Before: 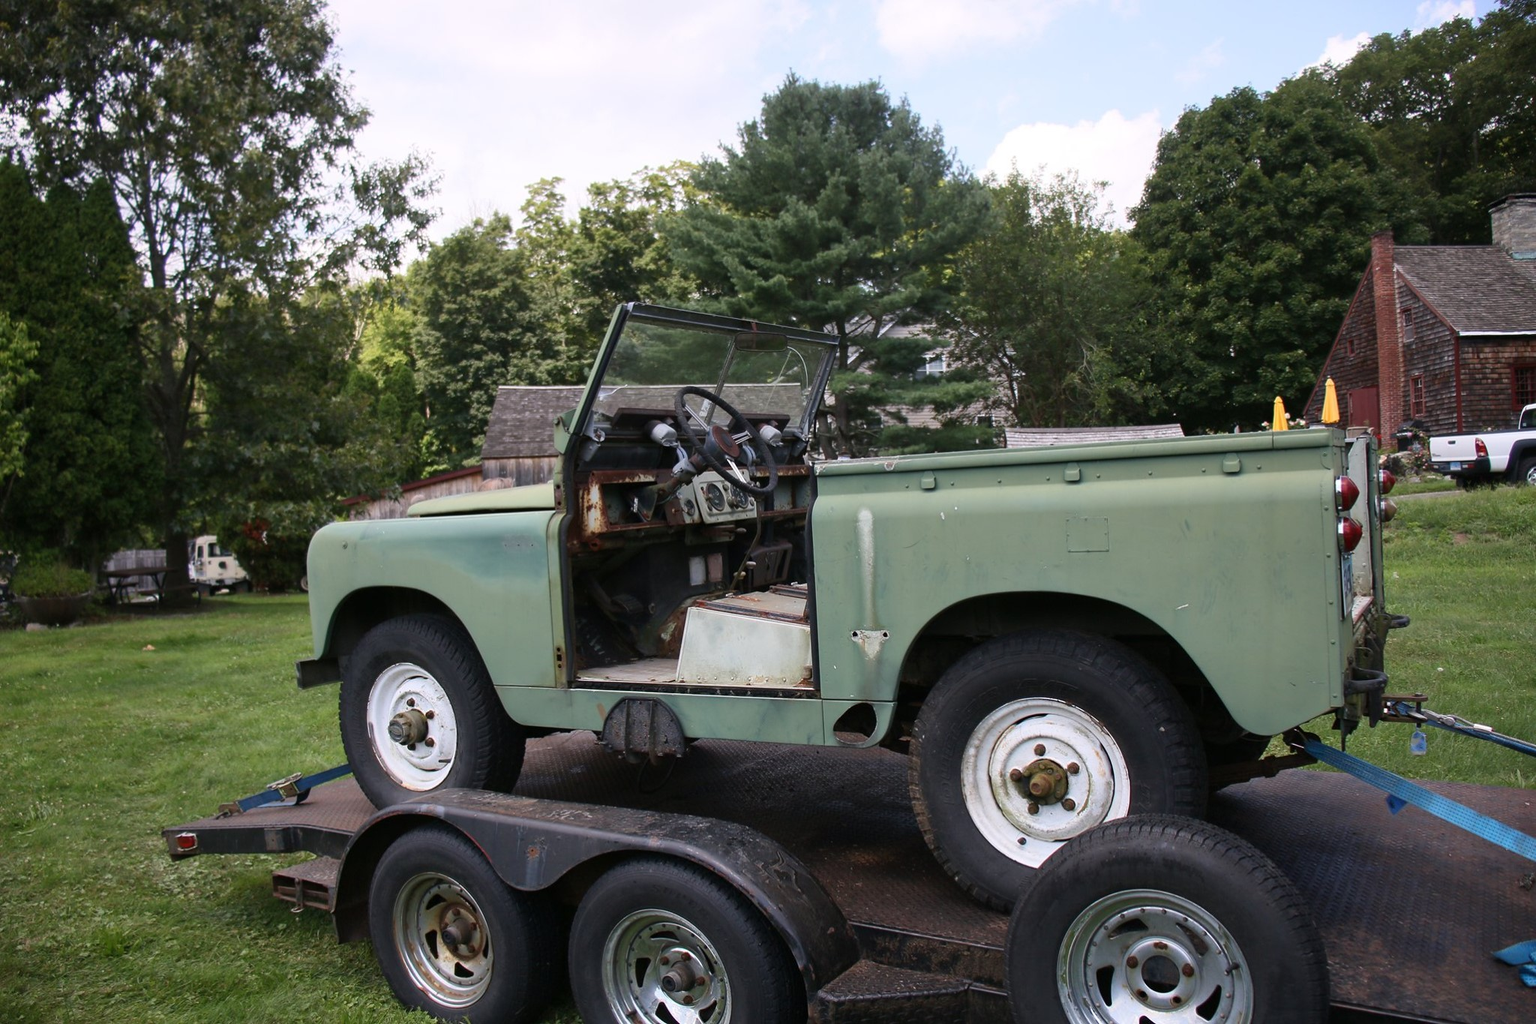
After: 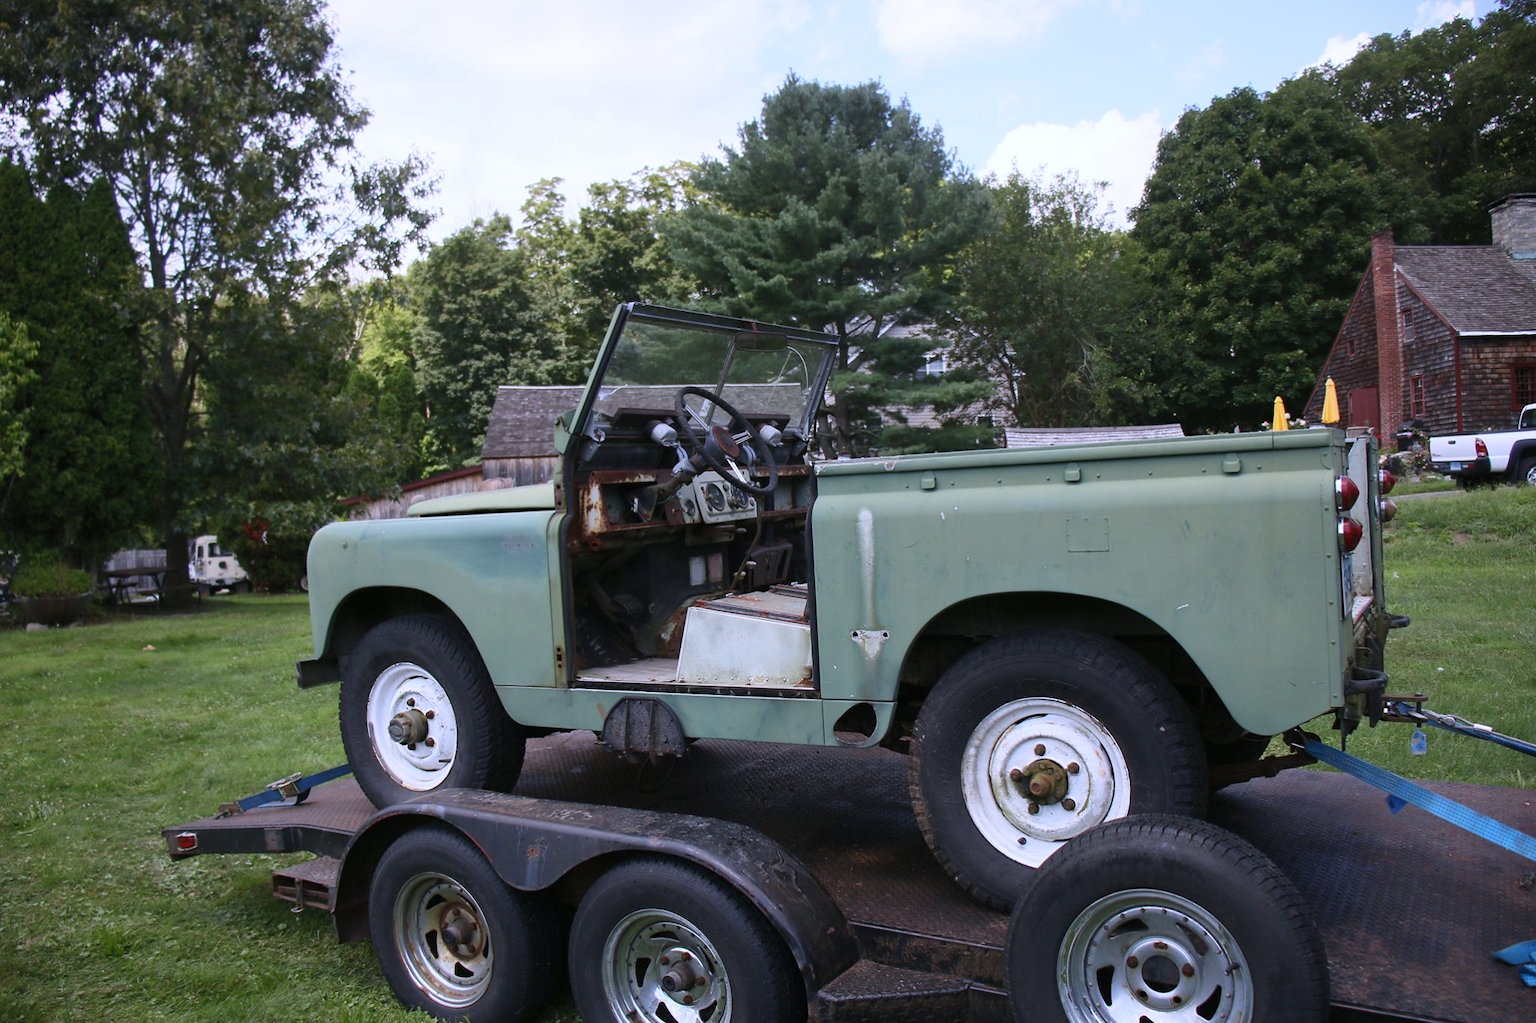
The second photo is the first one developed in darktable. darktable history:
white balance: red 0.967, blue 1.119, emerald 0.756
fill light: on, module defaults
